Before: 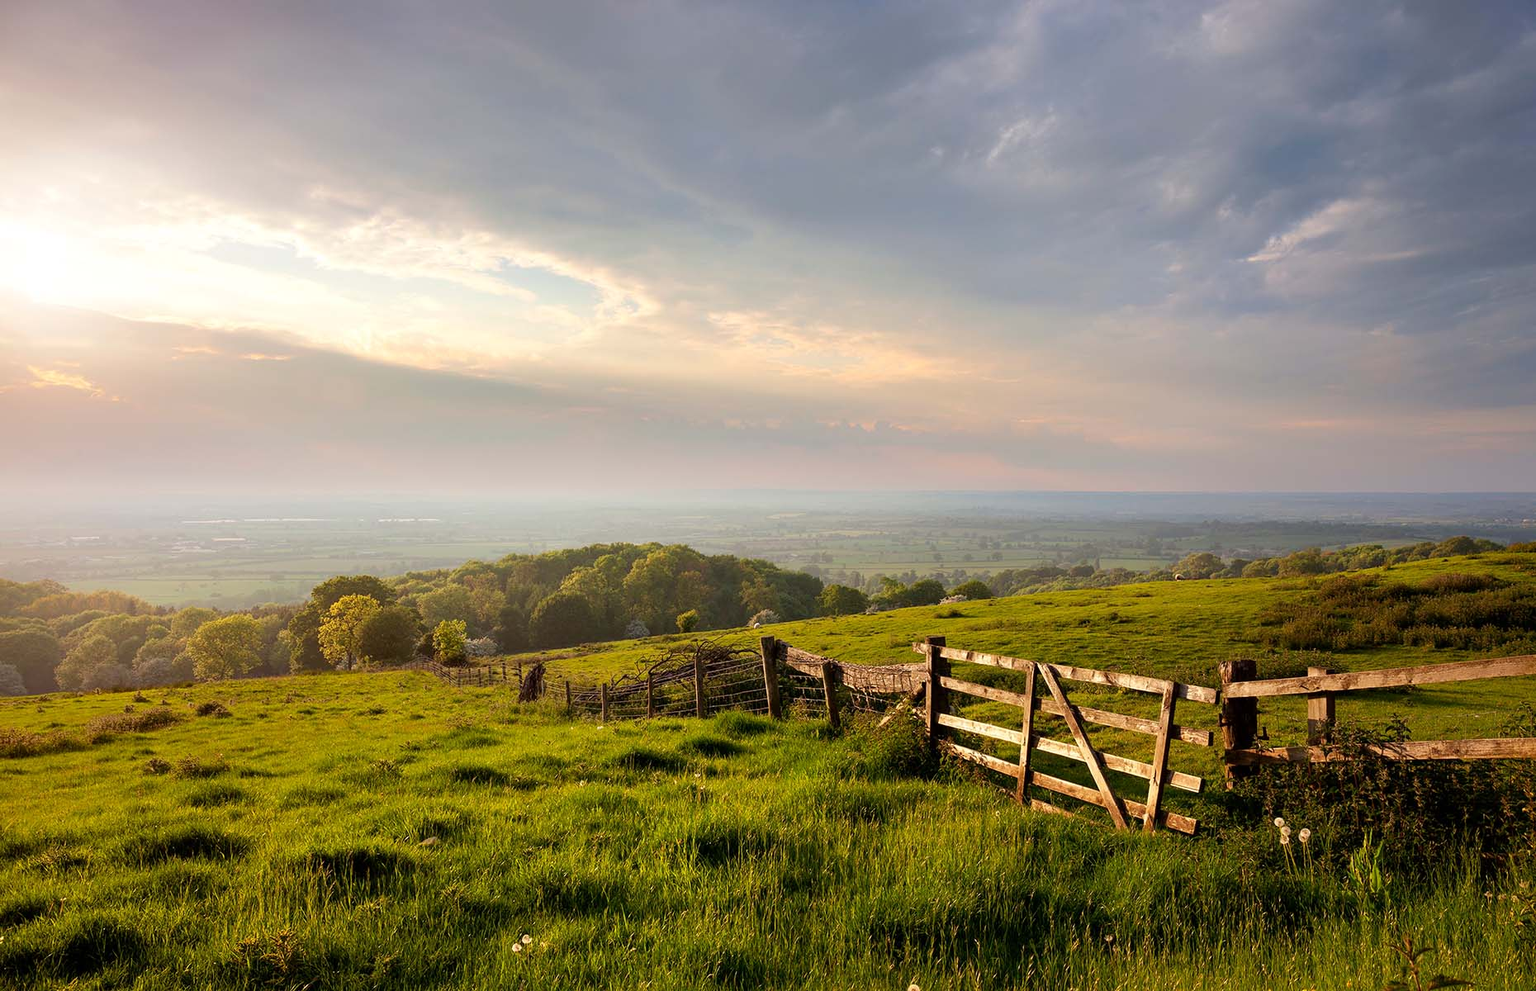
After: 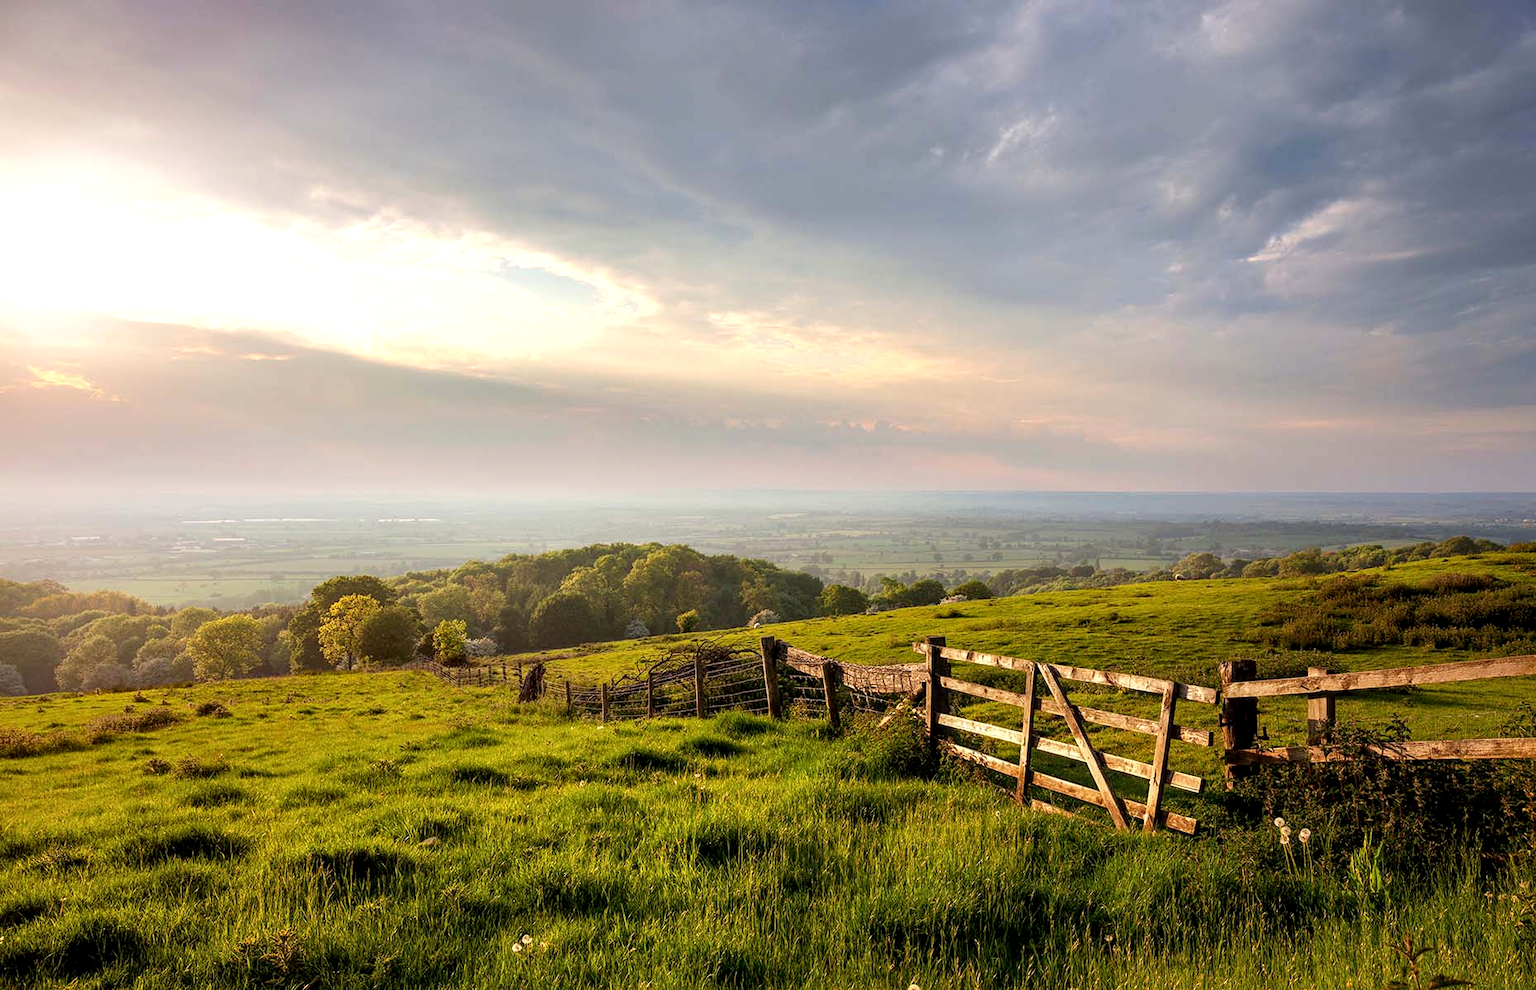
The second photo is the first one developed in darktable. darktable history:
levels: levels [0, 0.476, 0.951]
local contrast: on, module defaults
